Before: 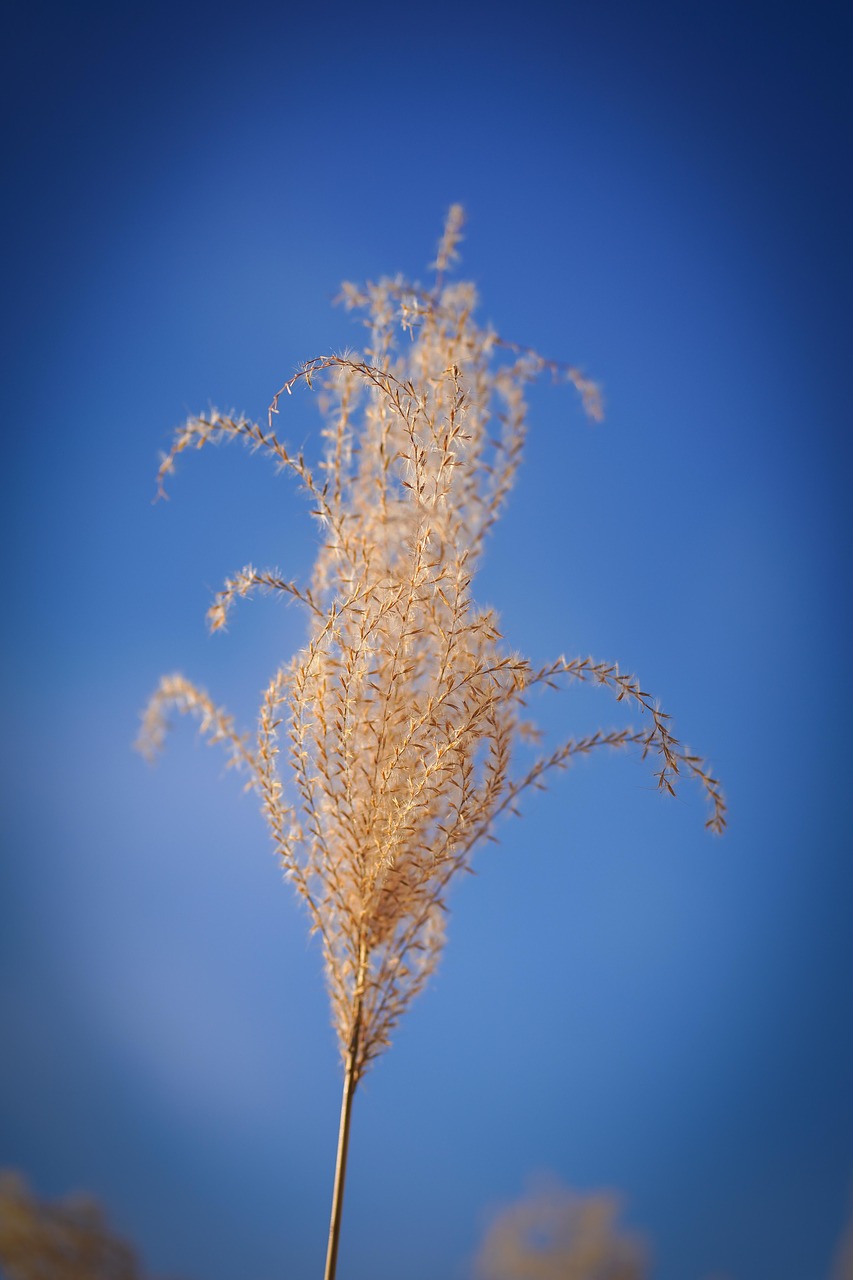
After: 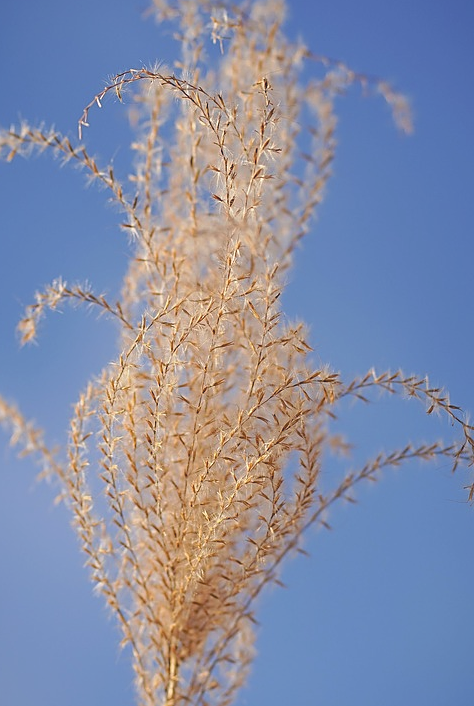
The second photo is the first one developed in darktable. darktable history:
contrast brightness saturation: contrast -0.139, brightness 0.053, saturation -0.124
crop and rotate: left 22.316%, top 22.494%, right 22.104%, bottom 22.306%
sharpen: radius 1.954
color balance rgb: linear chroma grading › shadows -2.174%, linear chroma grading › highlights -14.08%, linear chroma grading › global chroma -9.522%, linear chroma grading › mid-tones -9.767%, perceptual saturation grading › global saturation 29.6%
